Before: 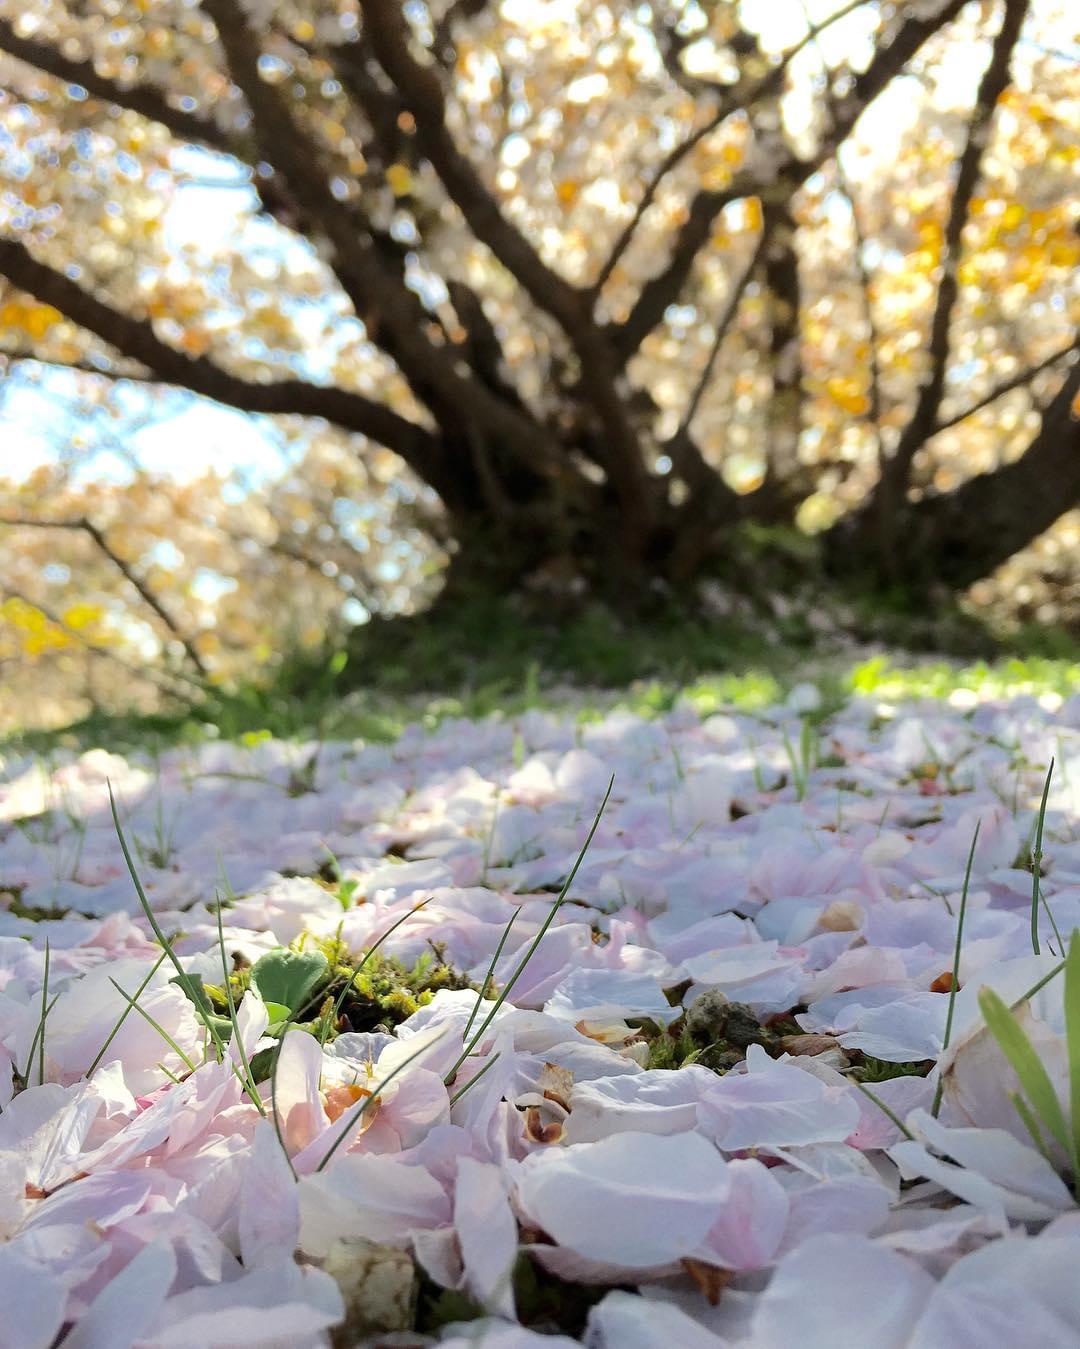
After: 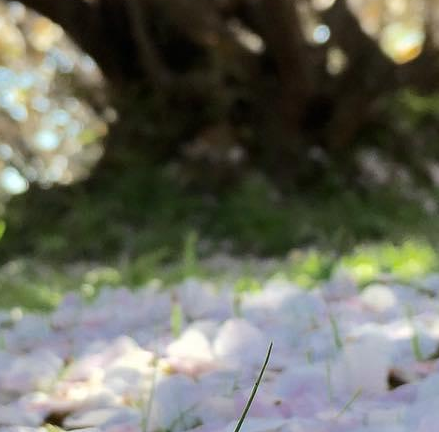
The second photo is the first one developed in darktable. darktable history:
crop: left 31.726%, top 31.996%, right 27.574%, bottom 35.953%
